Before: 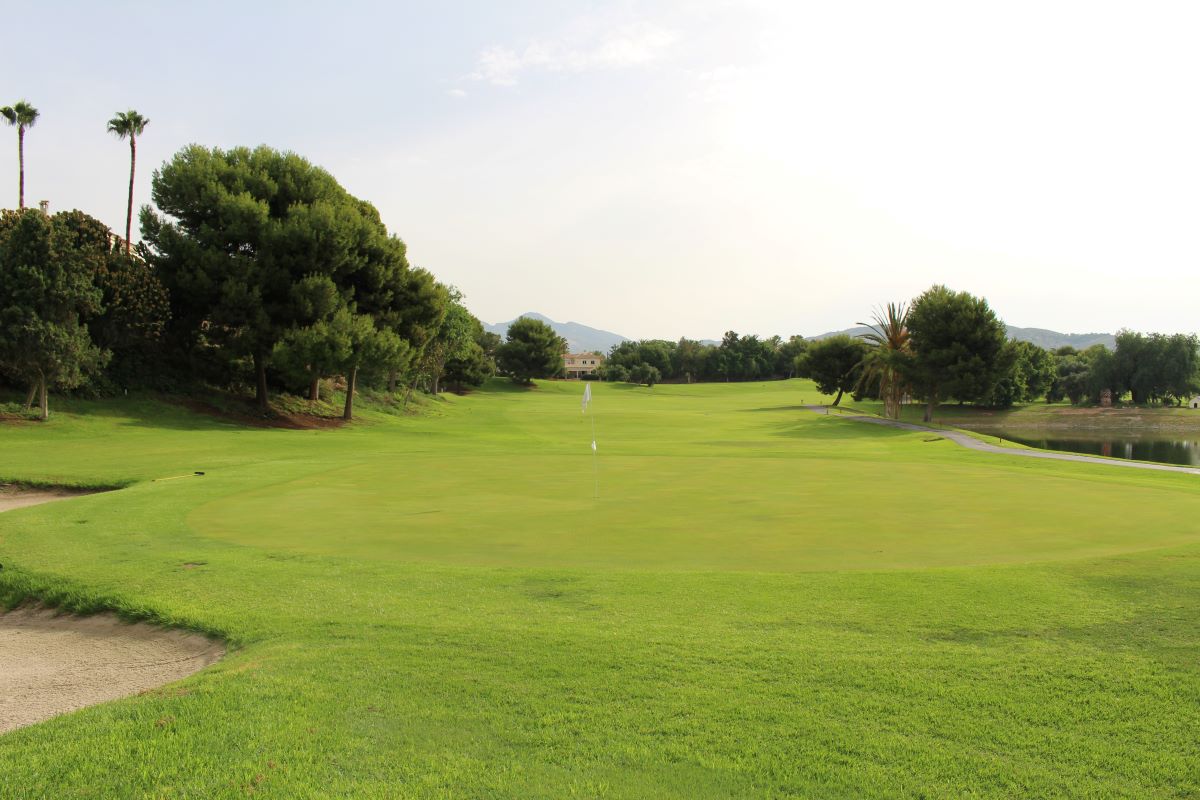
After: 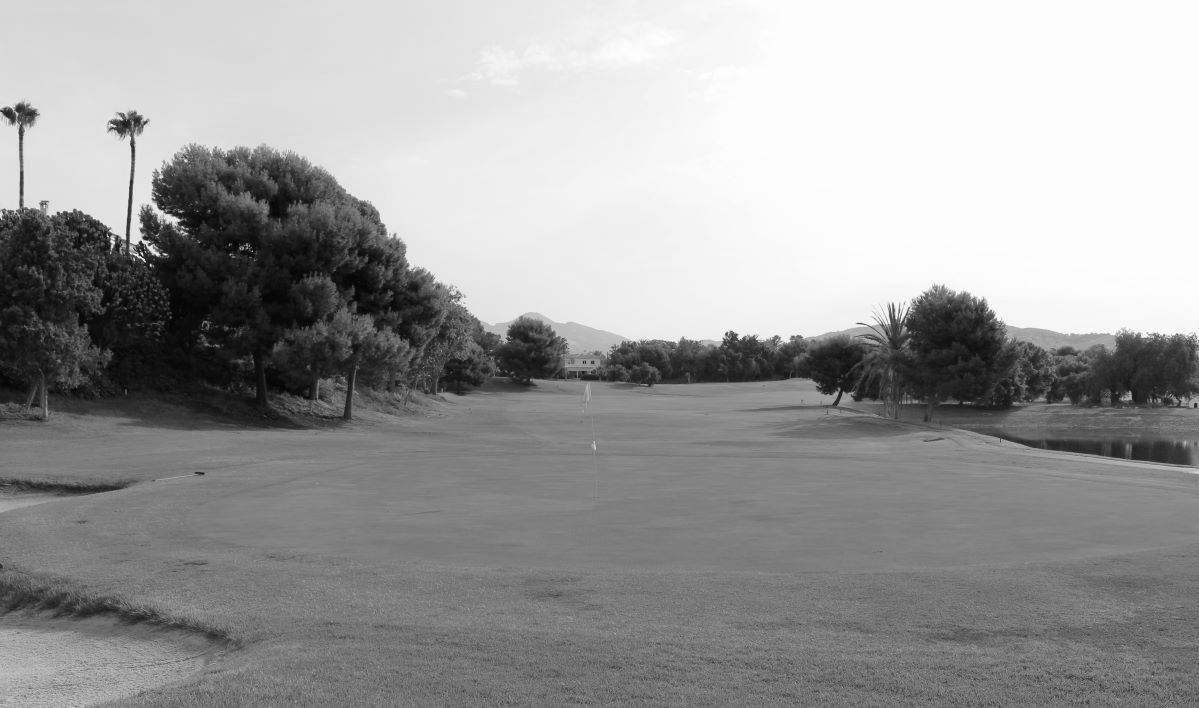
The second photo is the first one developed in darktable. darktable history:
monochrome: a -11.7, b 1.62, size 0.5, highlights 0.38
crop and rotate: top 0%, bottom 11.49%
